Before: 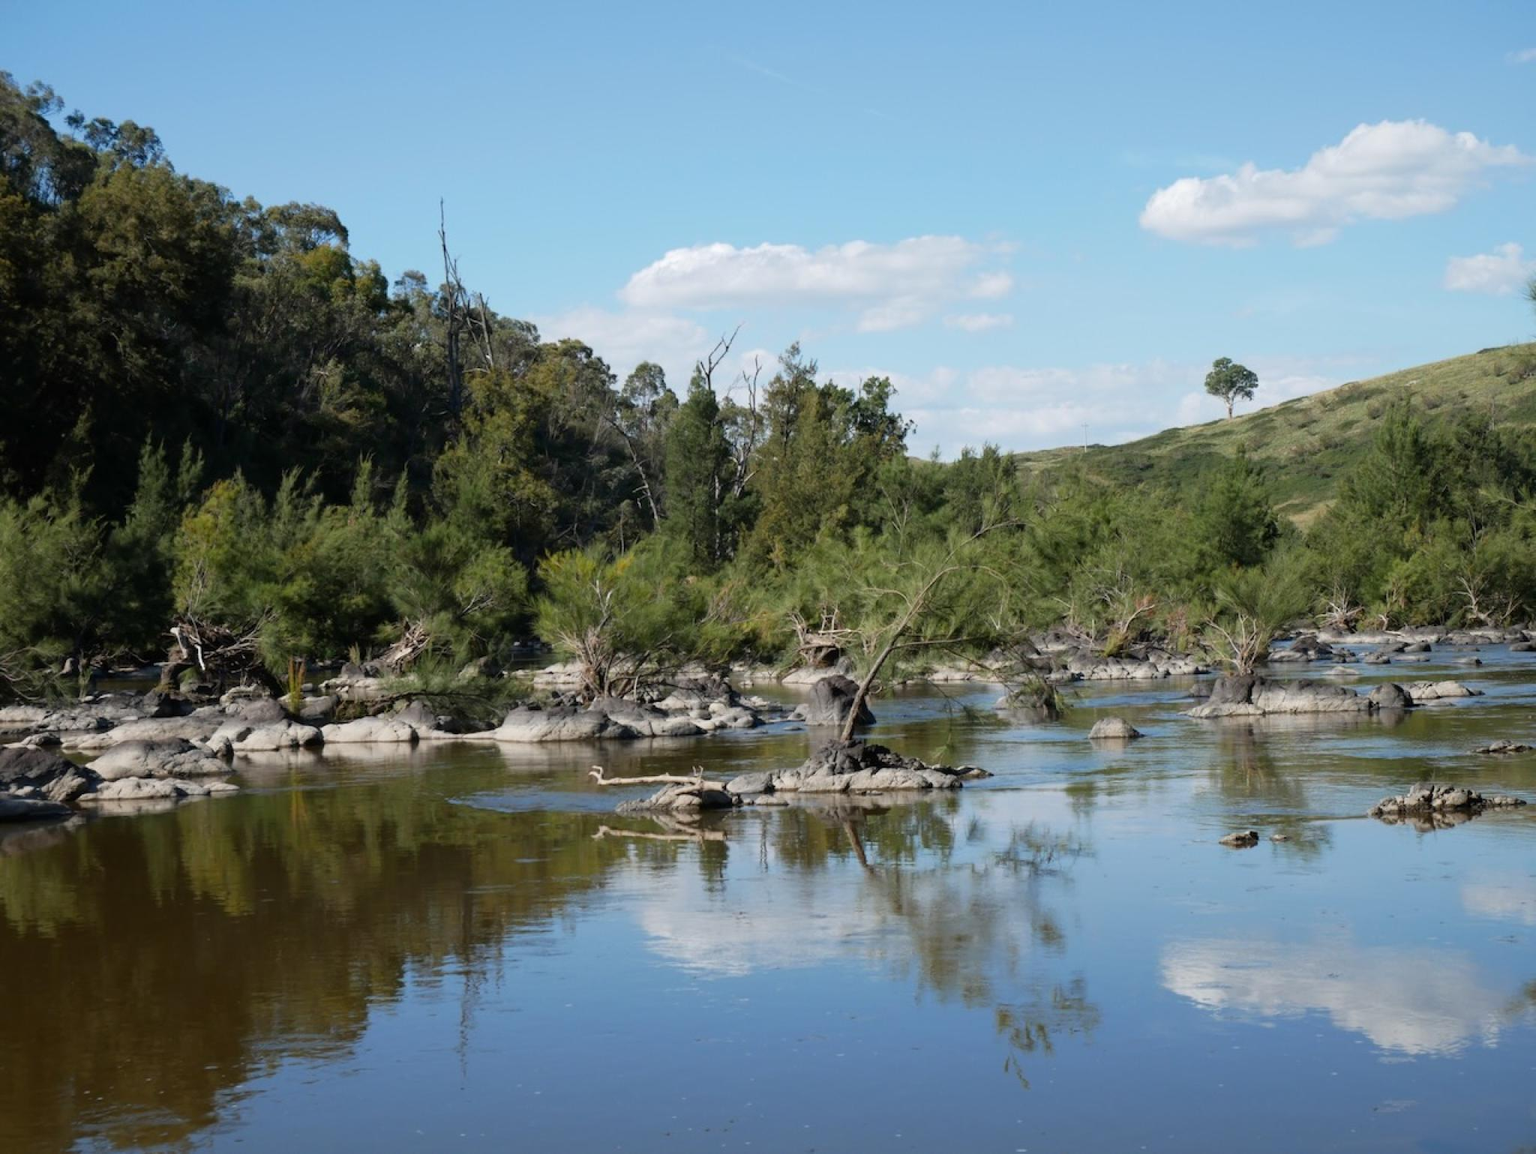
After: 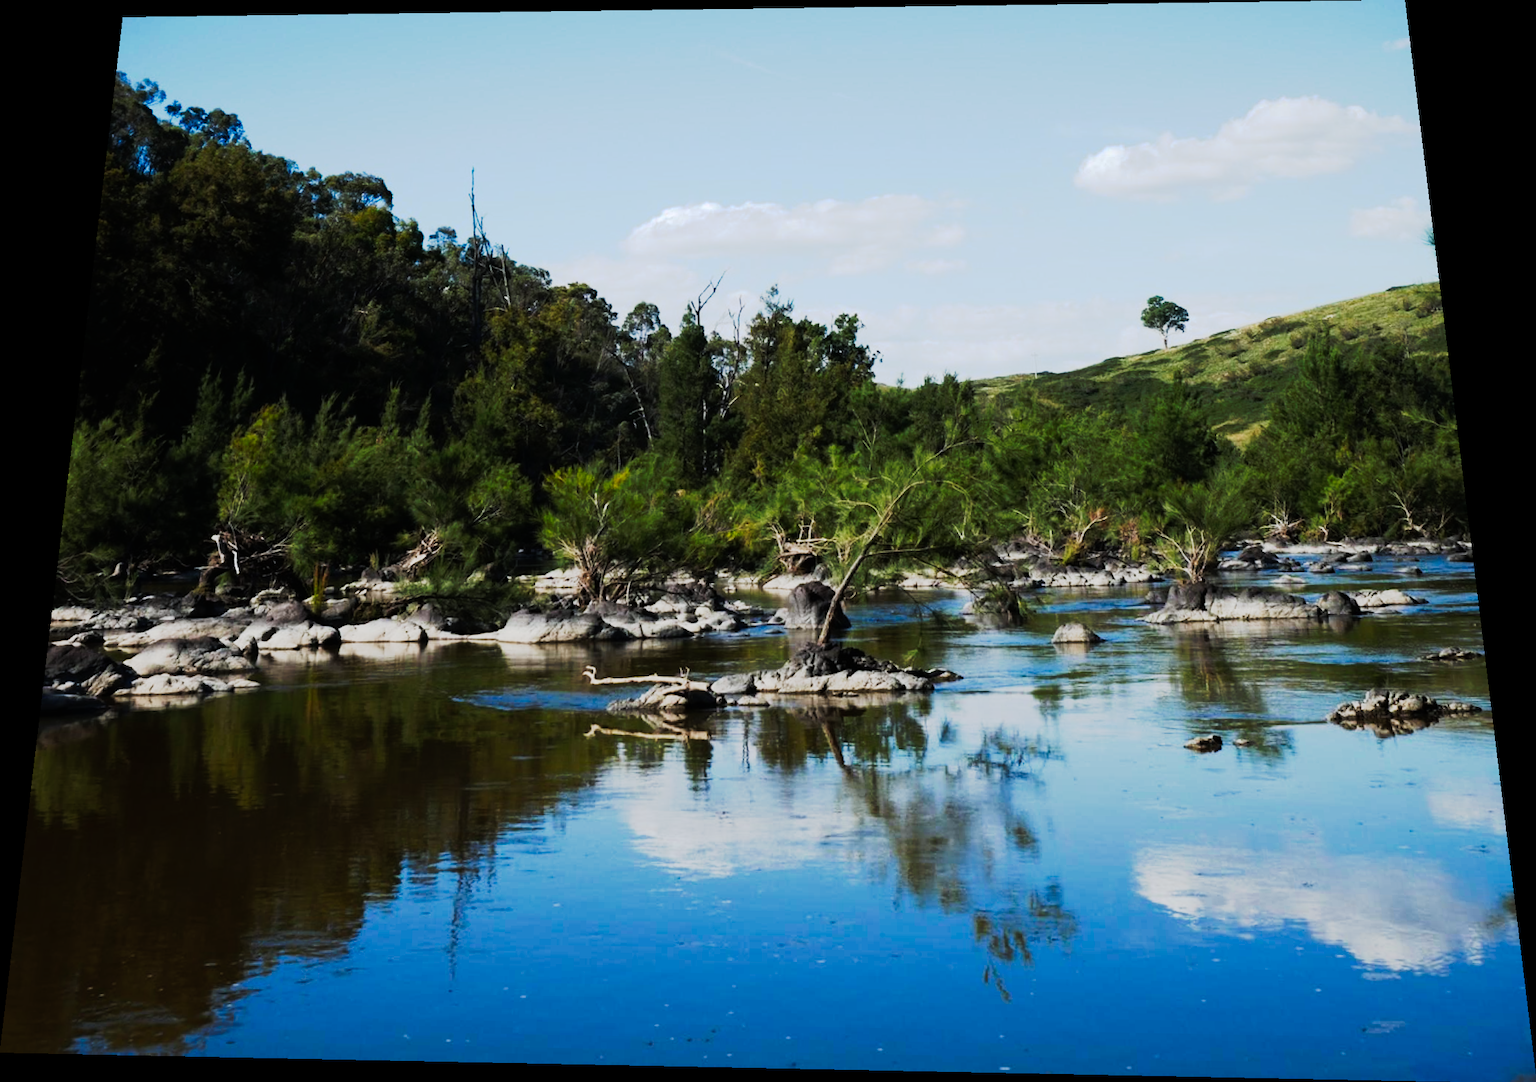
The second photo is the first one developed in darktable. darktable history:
white balance: red 0.982, blue 1.018
rotate and perspective: rotation 0.128°, lens shift (vertical) -0.181, lens shift (horizontal) -0.044, shear 0.001, automatic cropping off
tone curve: curves: ch0 [(0, 0) (0.003, 0.006) (0.011, 0.006) (0.025, 0.008) (0.044, 0.014) (0.069, 0.02) (0.1, 0.025) (0.136, 0.037) (0.177, 0.053) (0.224, 0.086) (0.277, 0.13) (0.335, 0.189) (0.399, 0.253) (0.468, 0.375) (0.543, 0.521) (0.623, 0.671) (0.709, 0.789) (0.801, 0.841) (0.898, 0.889) (1, 1)], preserve colors none
